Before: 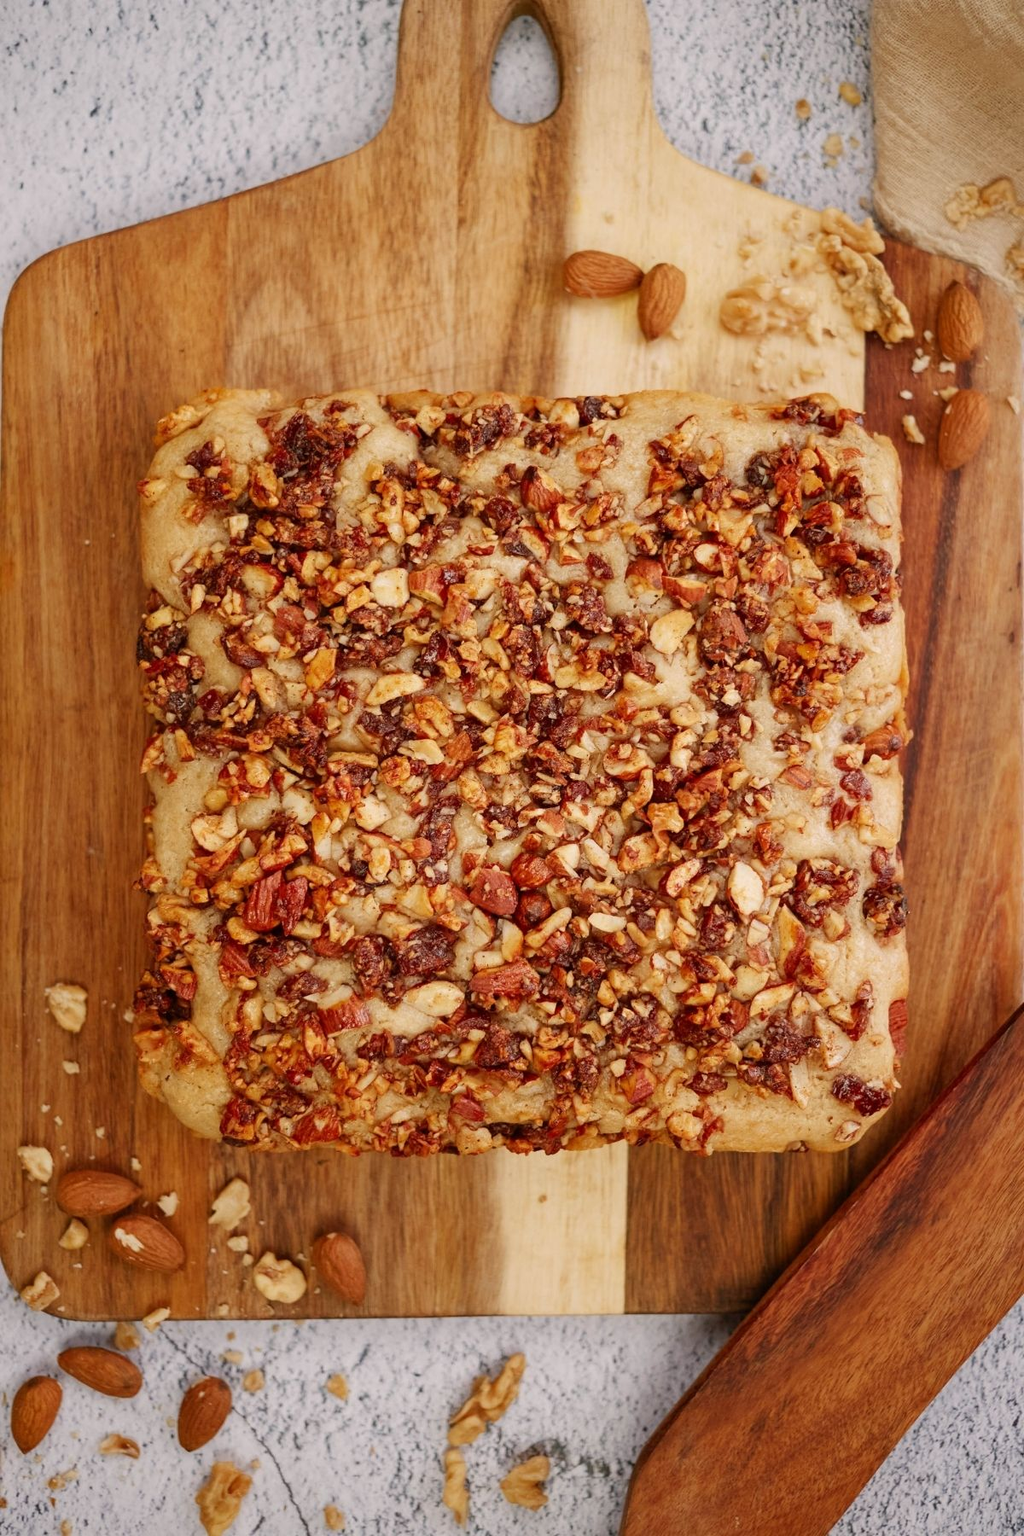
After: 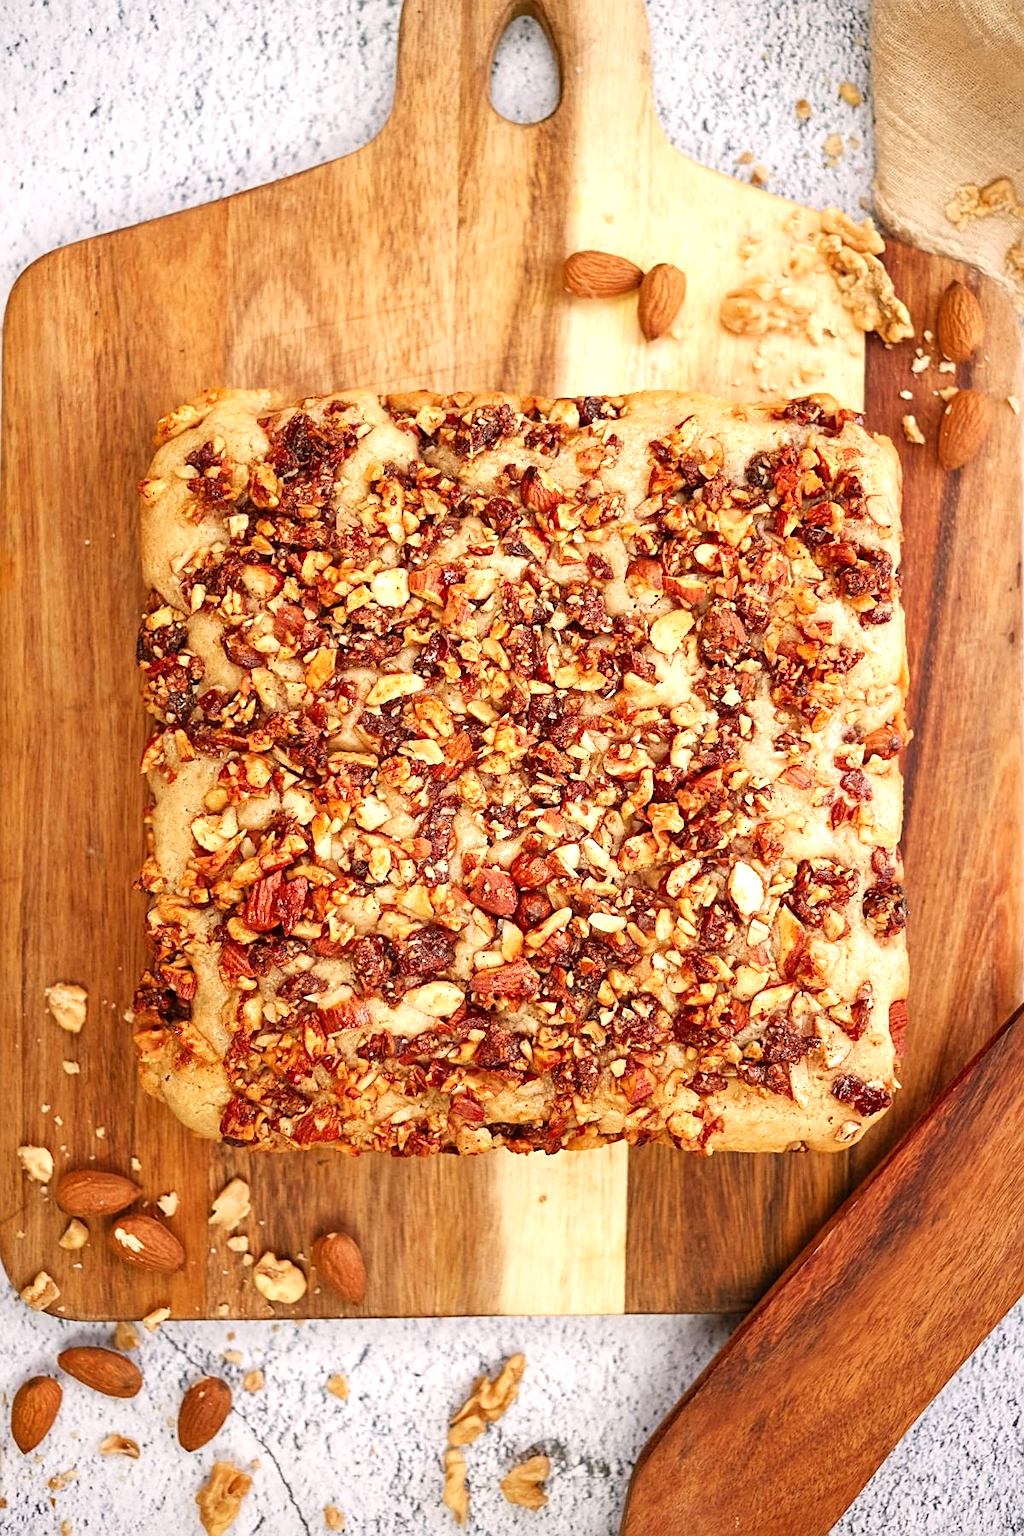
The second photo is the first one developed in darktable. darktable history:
shadows and highlights: shadows -9.54, white point adjustment 1.36, highlights 11.8
exposure: exposure 0.753 EV, compensate highlight preservation false
sharpen: on, module defaults
